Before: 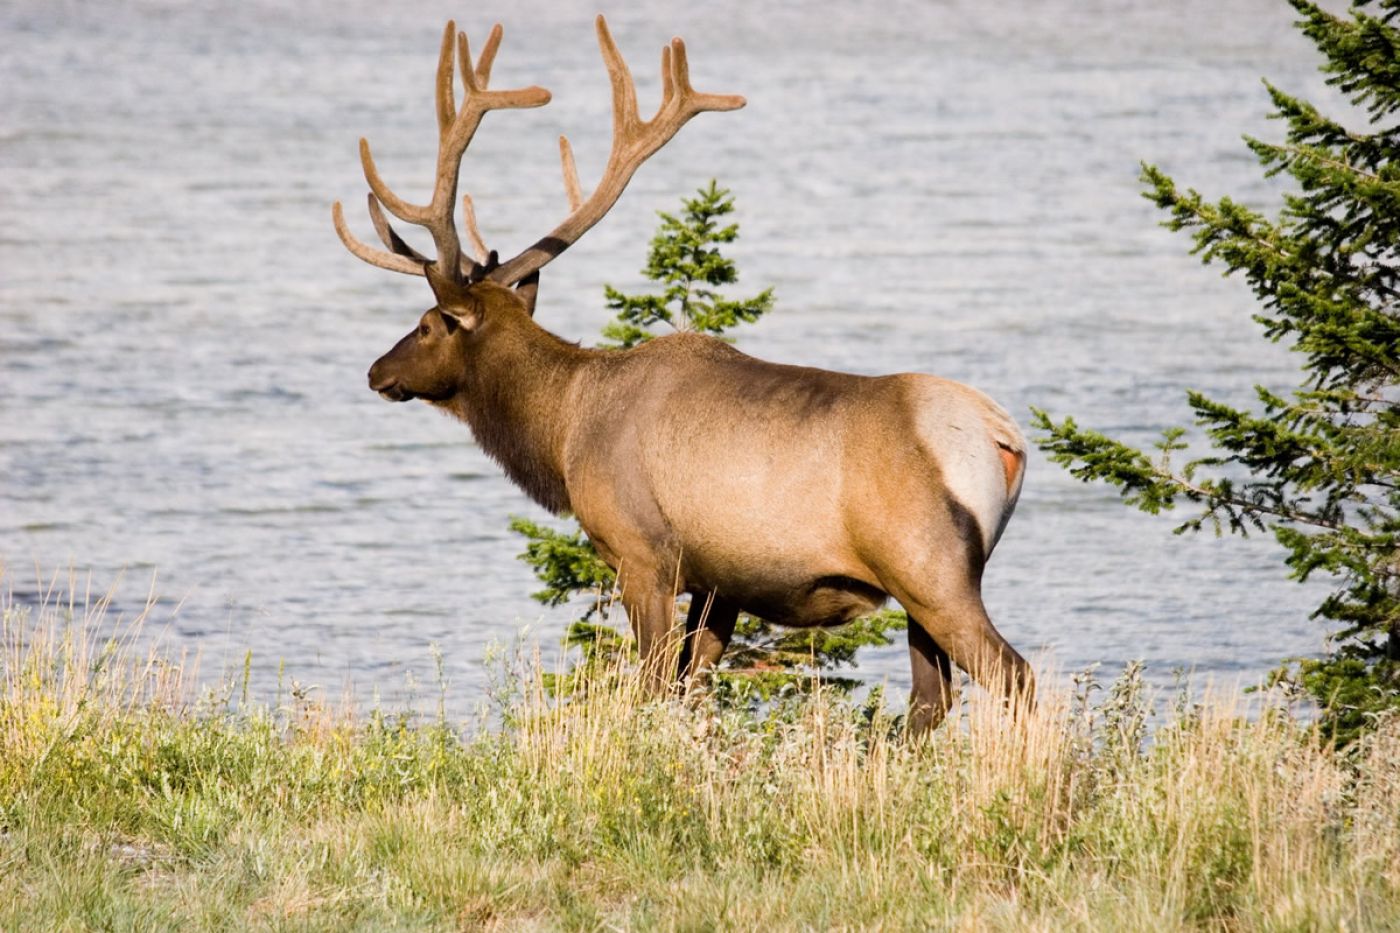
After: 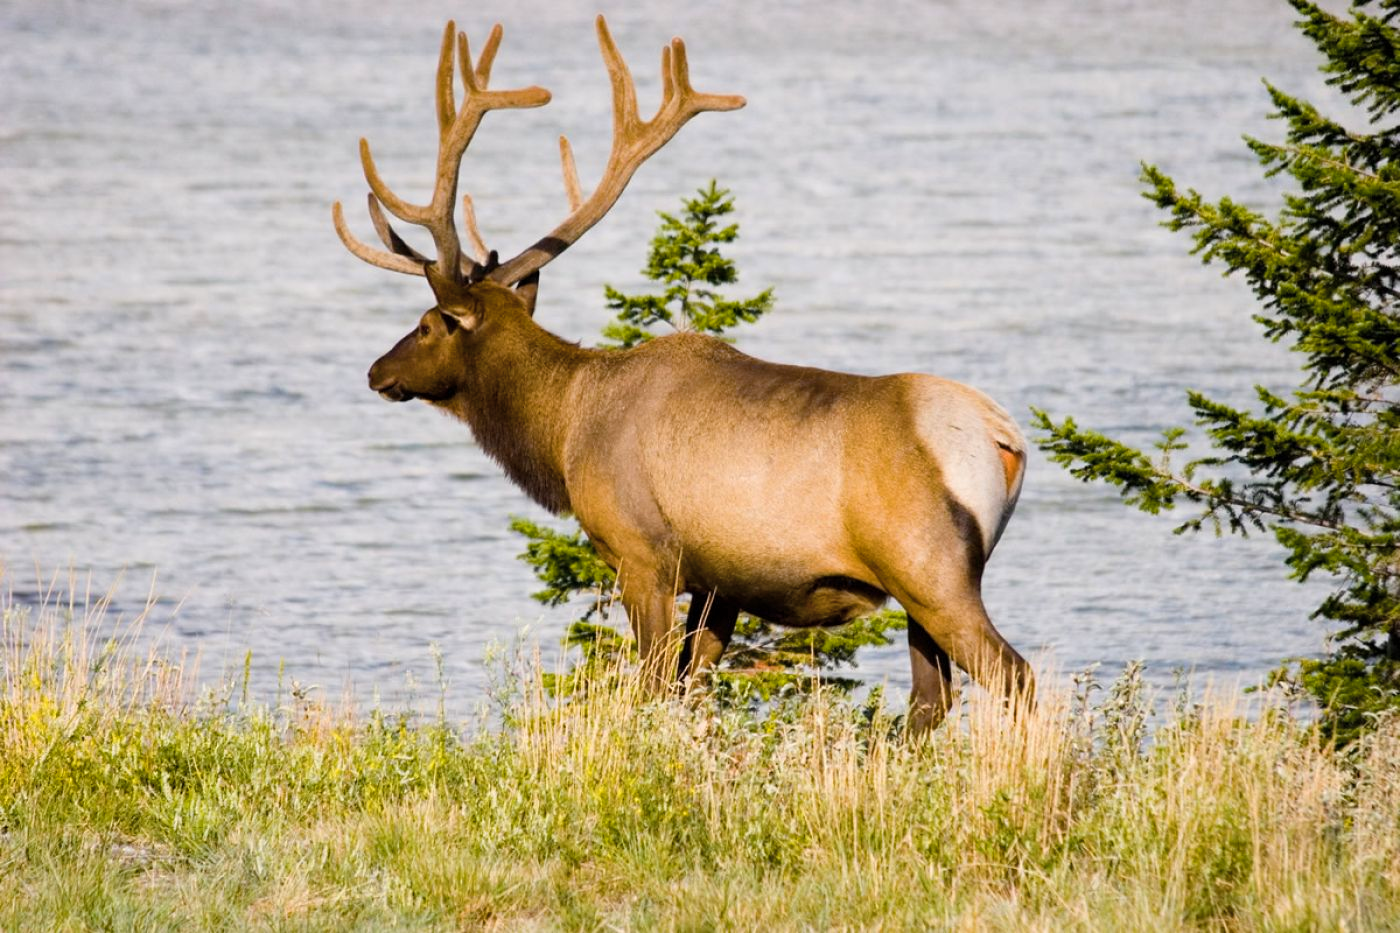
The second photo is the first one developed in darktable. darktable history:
color correction: saturation 0.8
color balance rgb: linear chroma grading › global chroma 15%, perceptual saturation grading › global saturation 30%
